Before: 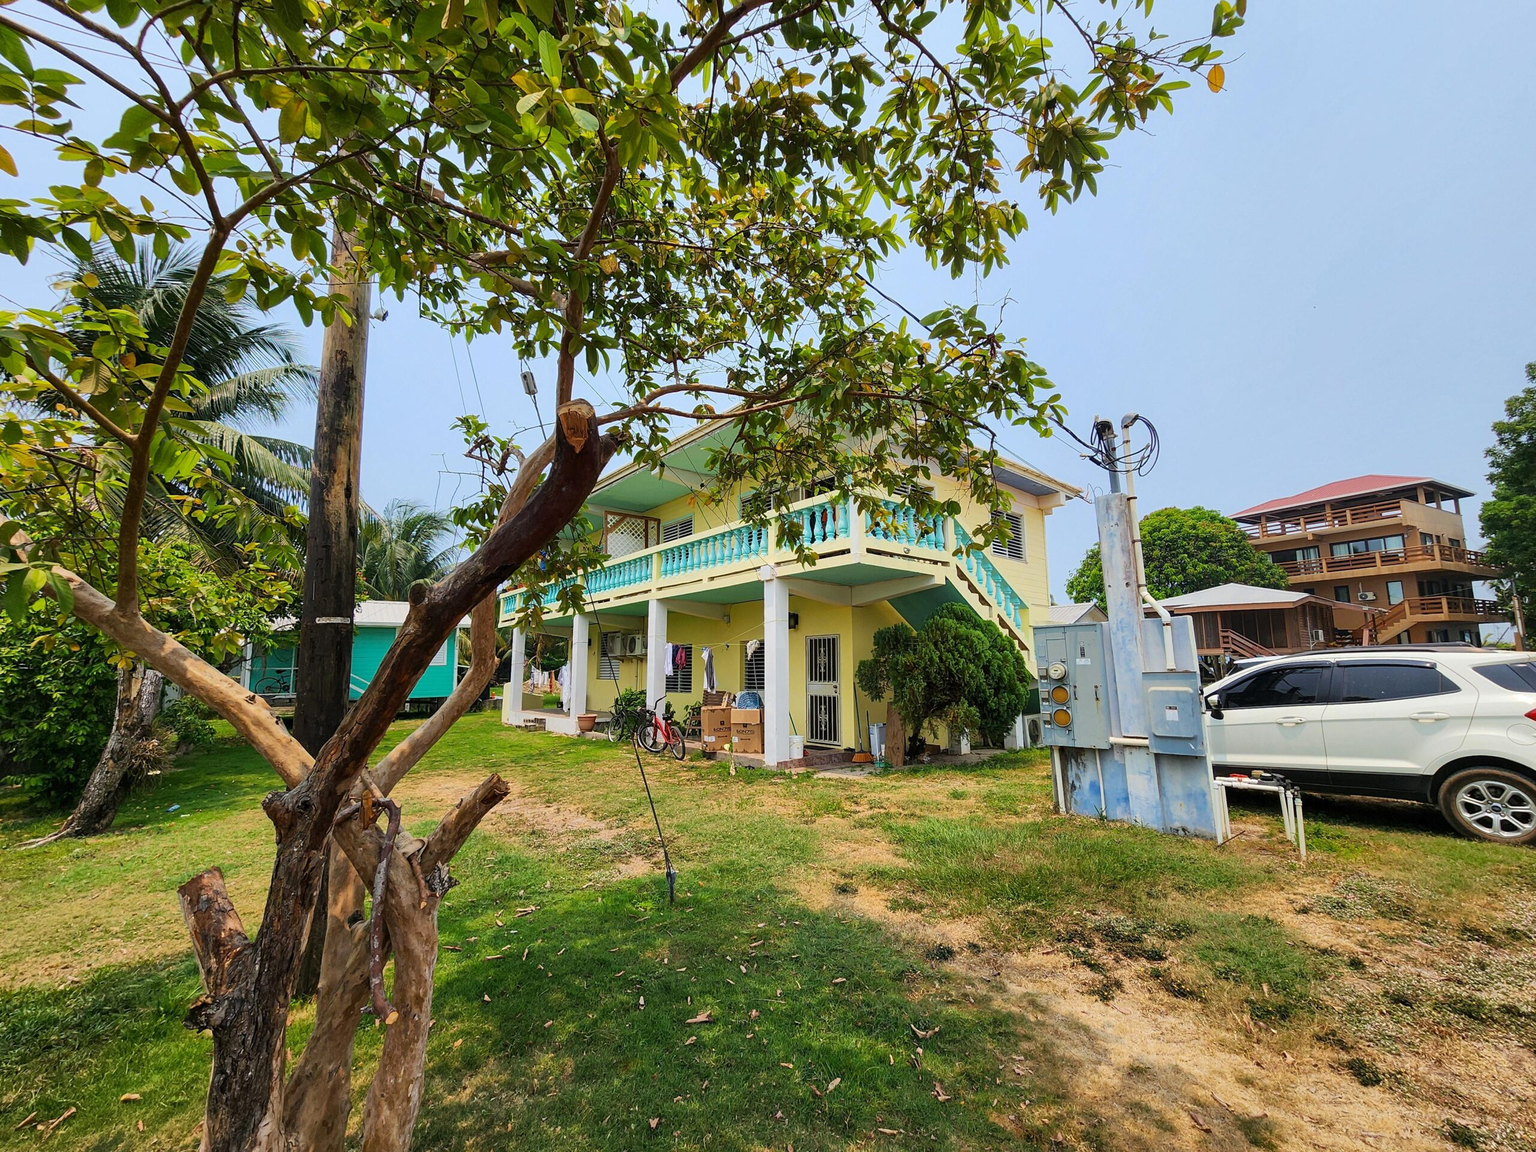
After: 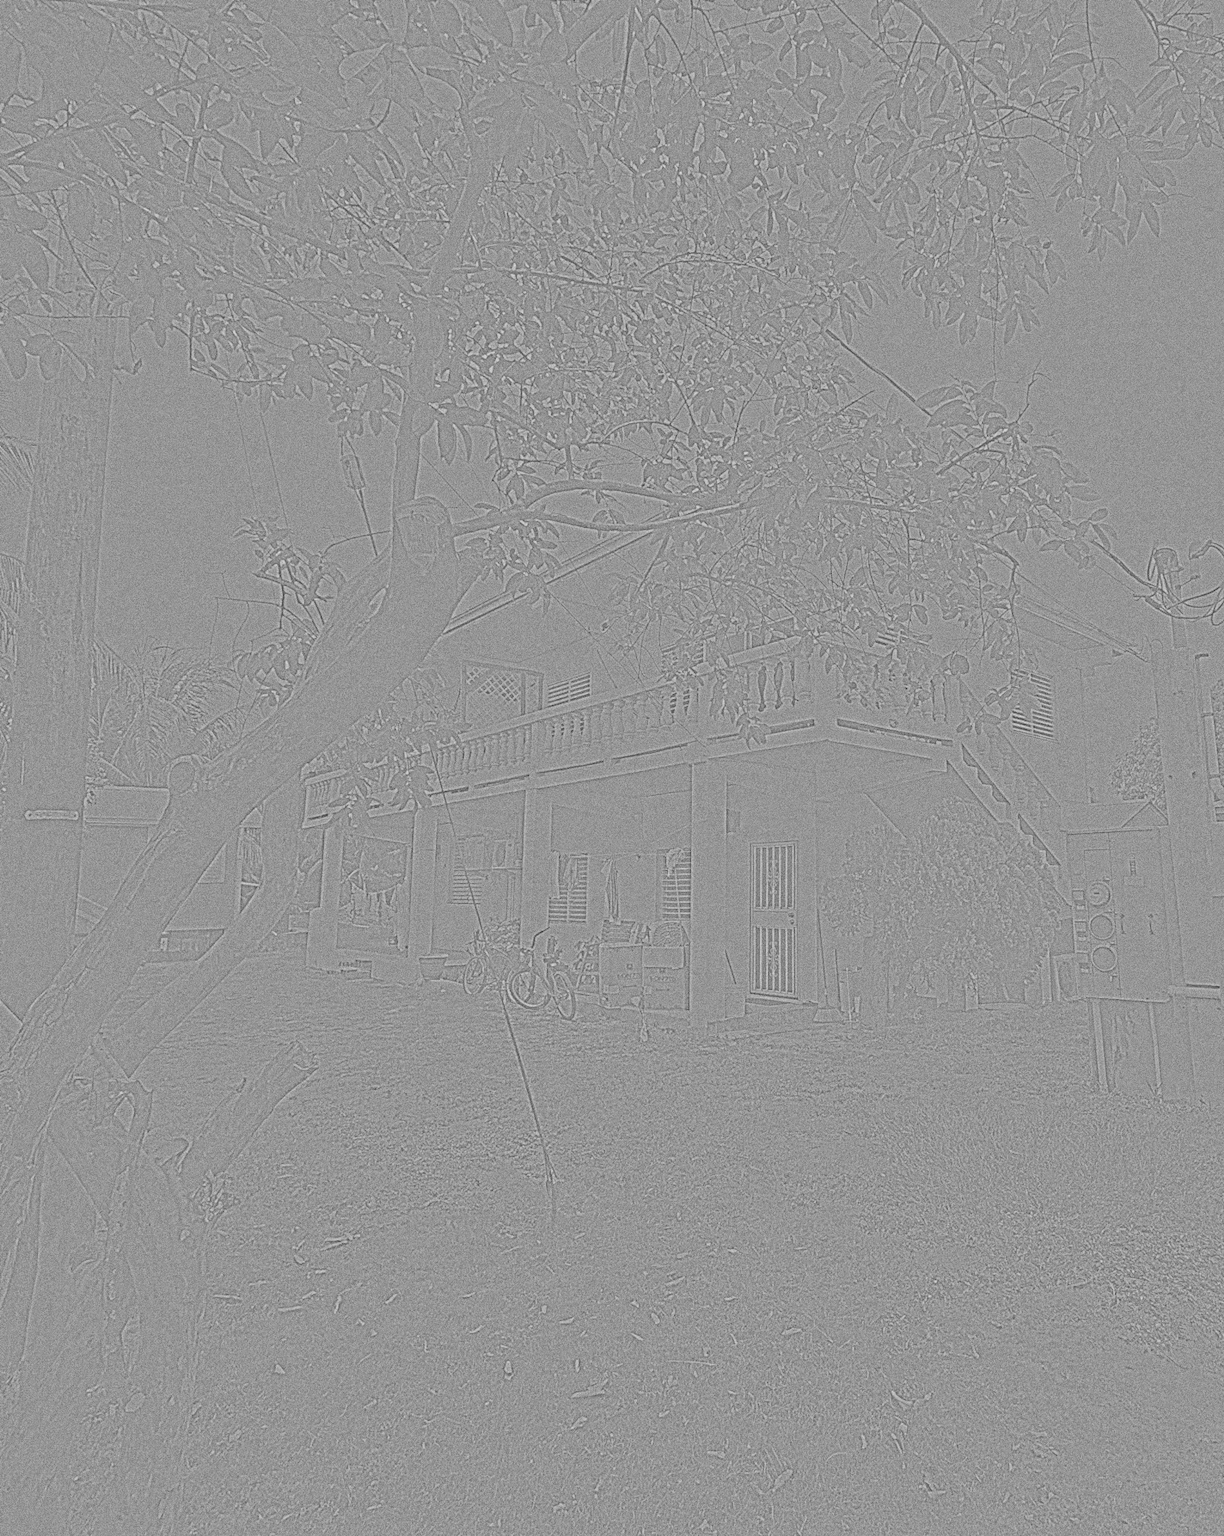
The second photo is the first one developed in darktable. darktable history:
rotate and perspective: rotation 0.679°, lens shift (horizontal) 0.136, crop left 0.009, crop right 0.991, crop top 0.078, crop bottom 0.95
highpass: sharpness 5.84%, contrast boost 8.44%
exposure: exposure 0.15 EV, compensate highlight preservation false
color balance rgb: perceptual saturation grading › global saturation 25%, global vibrance 10%
crop: left 21.496%, right 22.254%
base curve: curves: ch0 [(0, 0) (0.028, 0.03) (0.121, 0.232) (0.46, 0.748) (0.859, 0.968) (1, 1)]
shadows and highlights: shadows 40, highlights -54, highlights color adjustment 46%, low approximation 0.01, soften with gaussian
grain: coarseness 0.09 ISO, strength 40%
